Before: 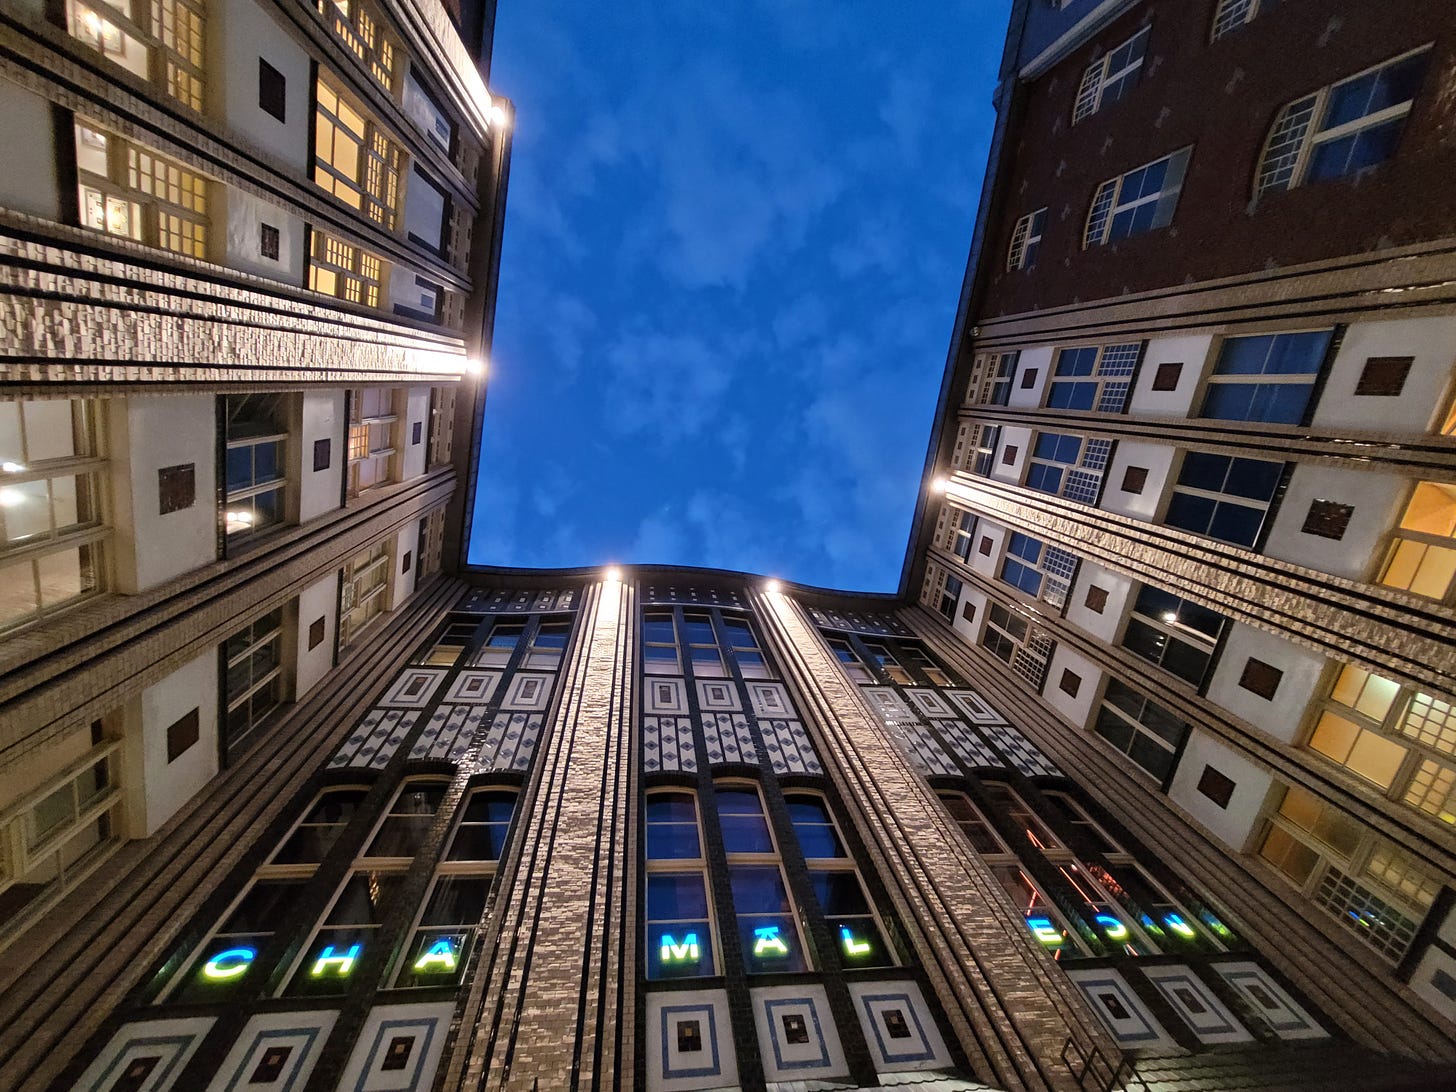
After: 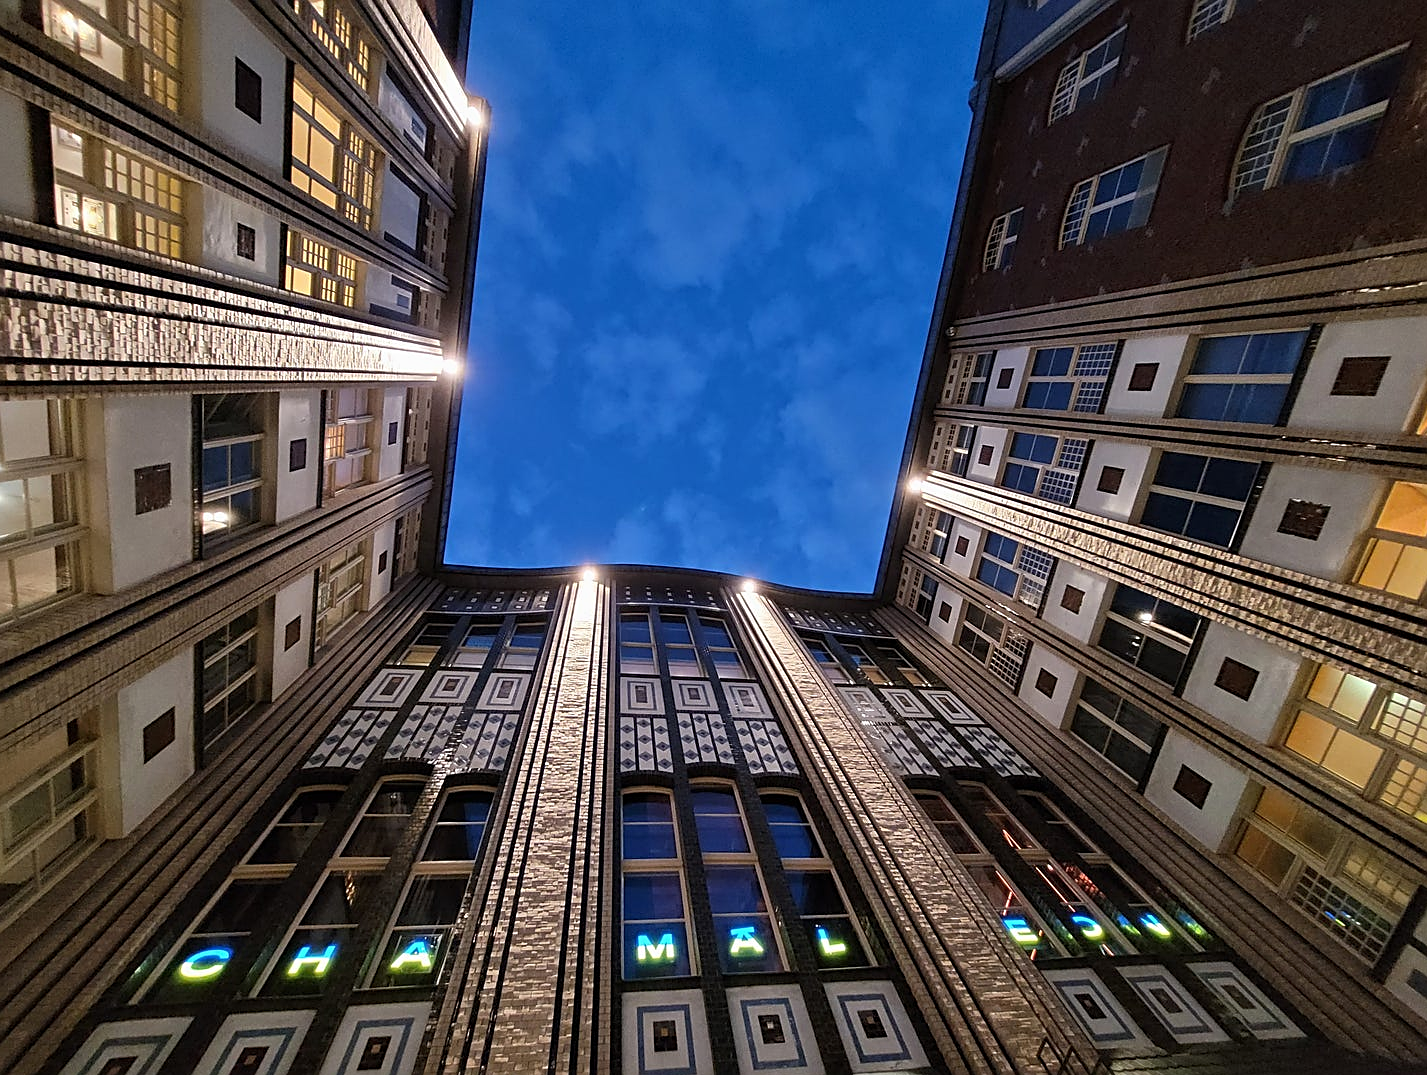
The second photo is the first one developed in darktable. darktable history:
sharpen: on, module defaults
exposure: exposure -0.04 EV, compensate highlight preservation false
crop: left 1.716%, right 0.27%, bottom 1.506%
